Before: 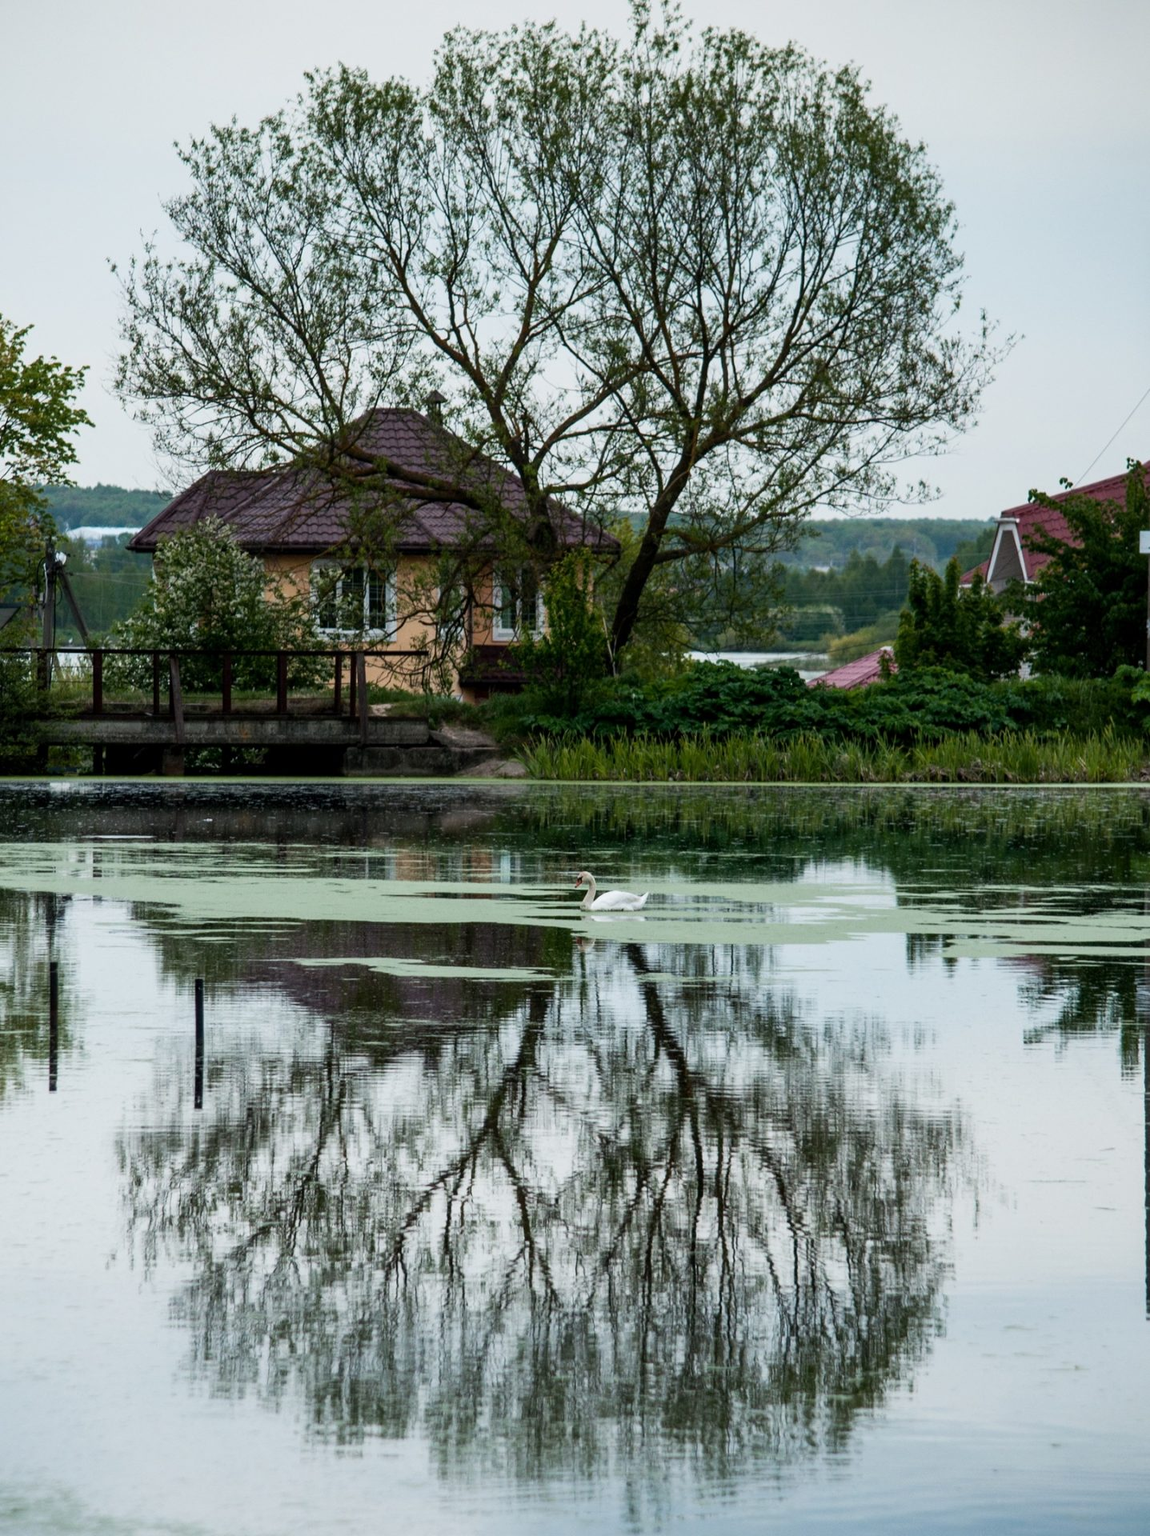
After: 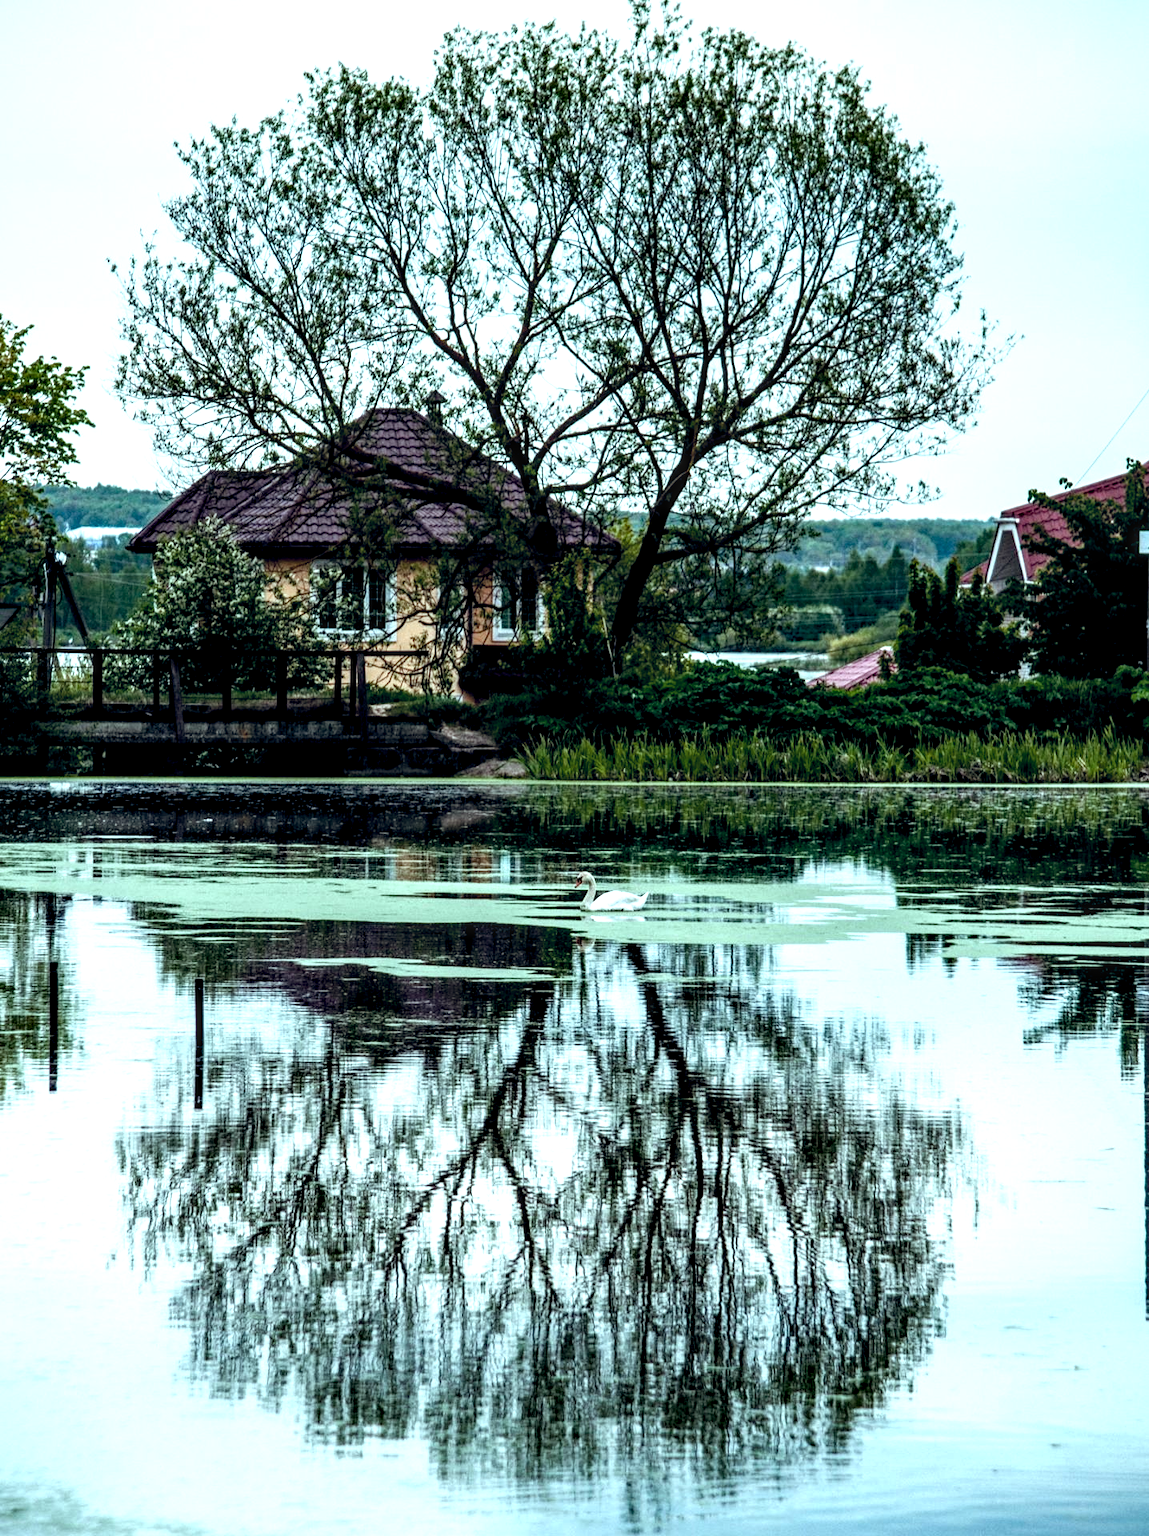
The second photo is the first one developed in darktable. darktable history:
exposure: black level correction 0.009, exposure -0.163 EV, compensate highlight preservation false
color balance rgb: highlights gain › luminance 15.614%, highlights gain › chroma 3.998%, highlights gain › hue 207.8°, global offset › chroma 0.104%, global offset › hue 254.26°, perceptual saturation grading › global saturation 0.456%, perceptual saturation grading › highlights -19.911%, perceptual saturation grading › shadows 19.59%
local contrast: detail 153%
tone equalizer: -8 EV -0.758 EV, -7 EV -0.665 EV, -6 EV -0.617 EV, -5 EV -0.365 EV, -3 EV 0.373 EV, -2 EV 0.6 EV, -1 EV 0.685 EV, +0 EV 0.753 EV
haze removal: adaptive false
